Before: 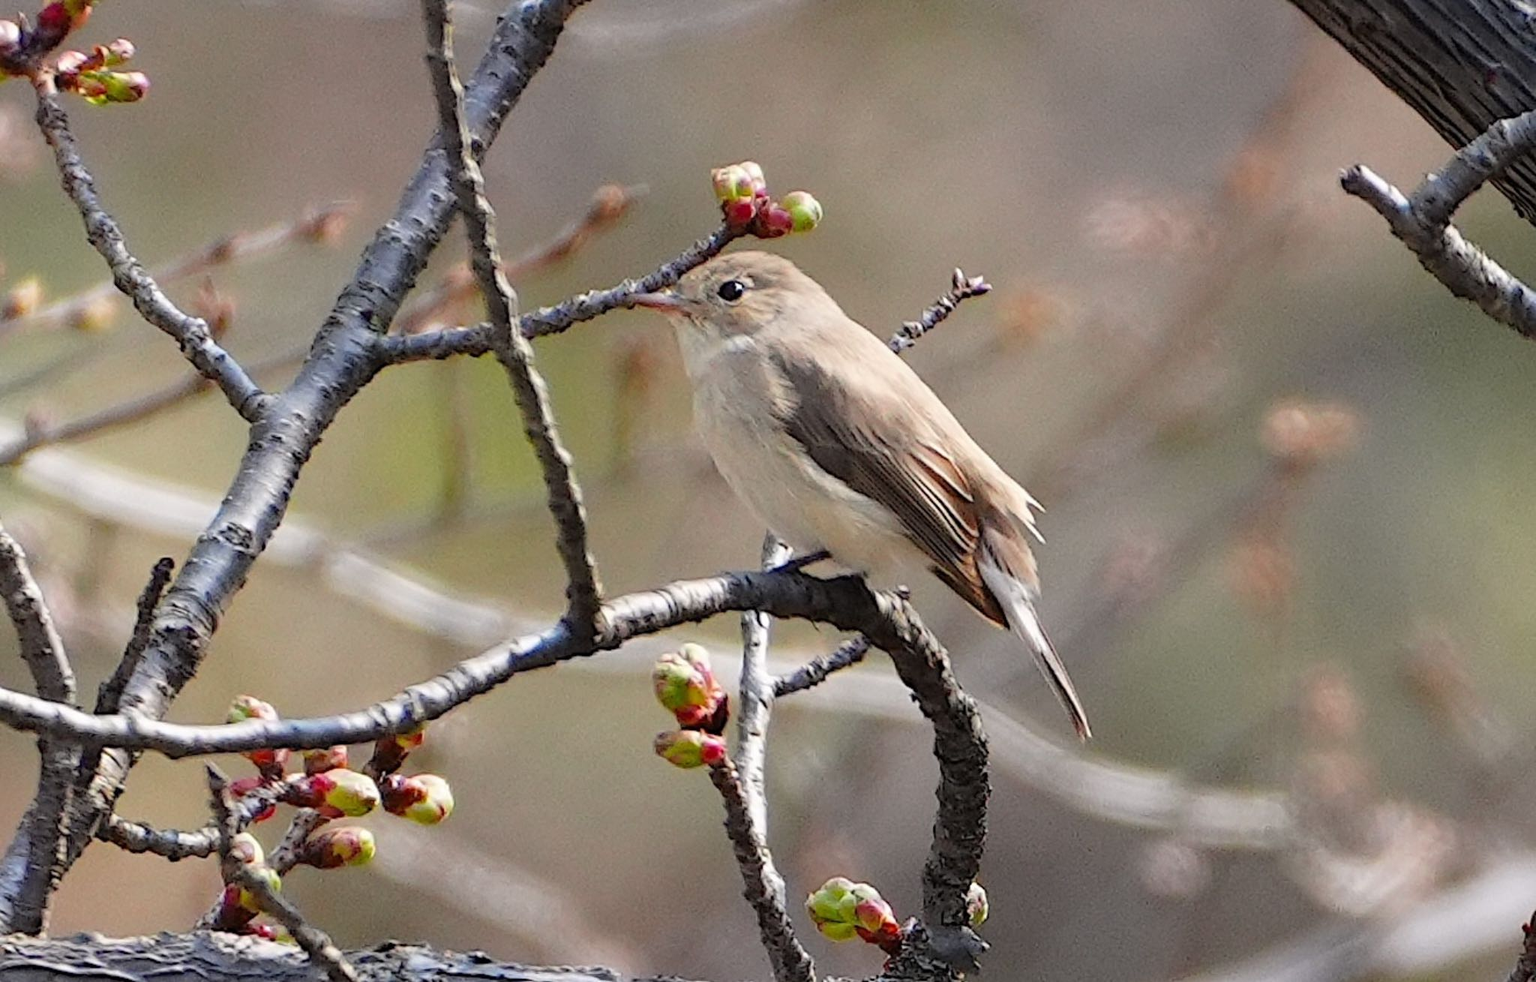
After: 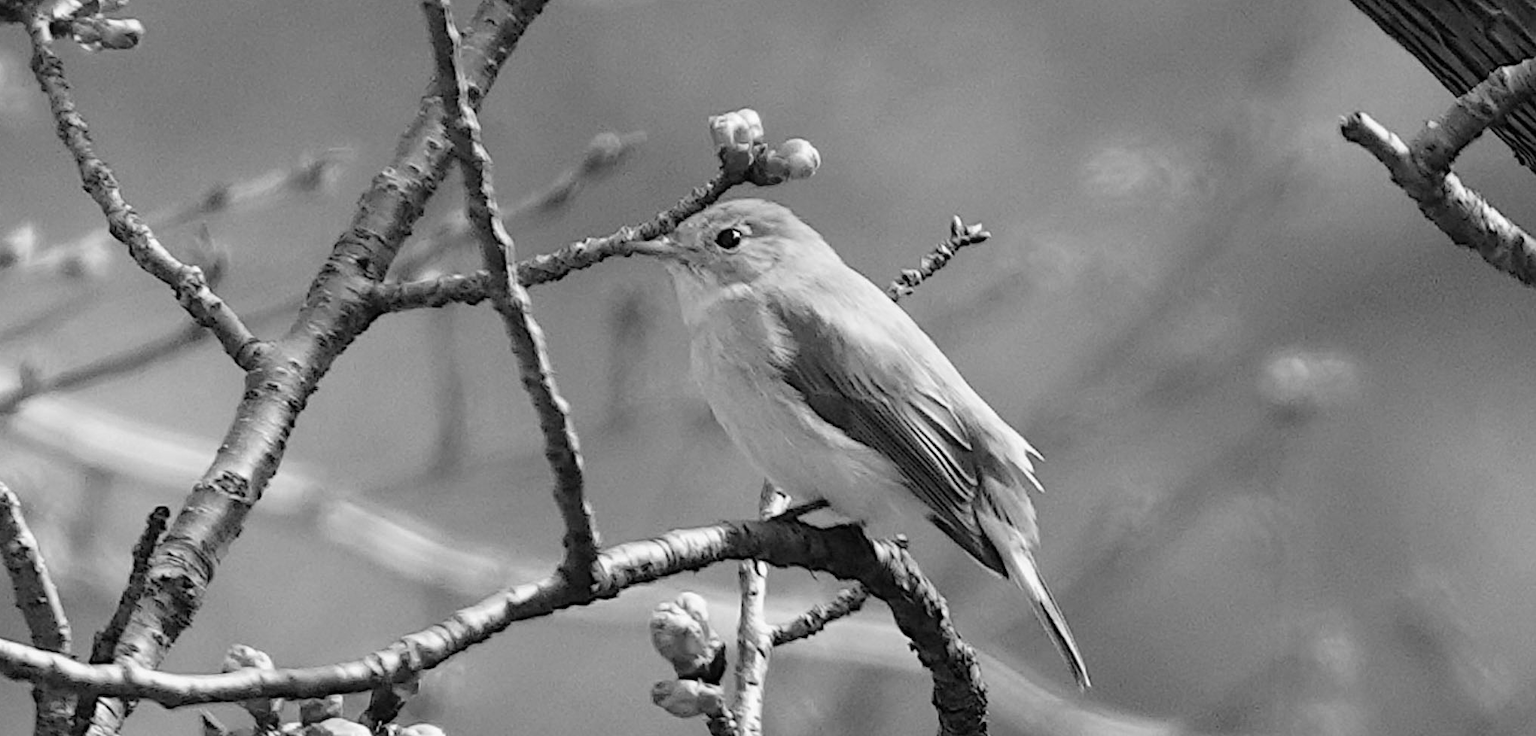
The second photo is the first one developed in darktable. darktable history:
crop: left 0.387%, top 5.469%, bottom 19.809%
white balance: red 0.984, blue 1.059
velvia: on, module defaults
monochrome: a -6.99, b 35.61, size 1.4
